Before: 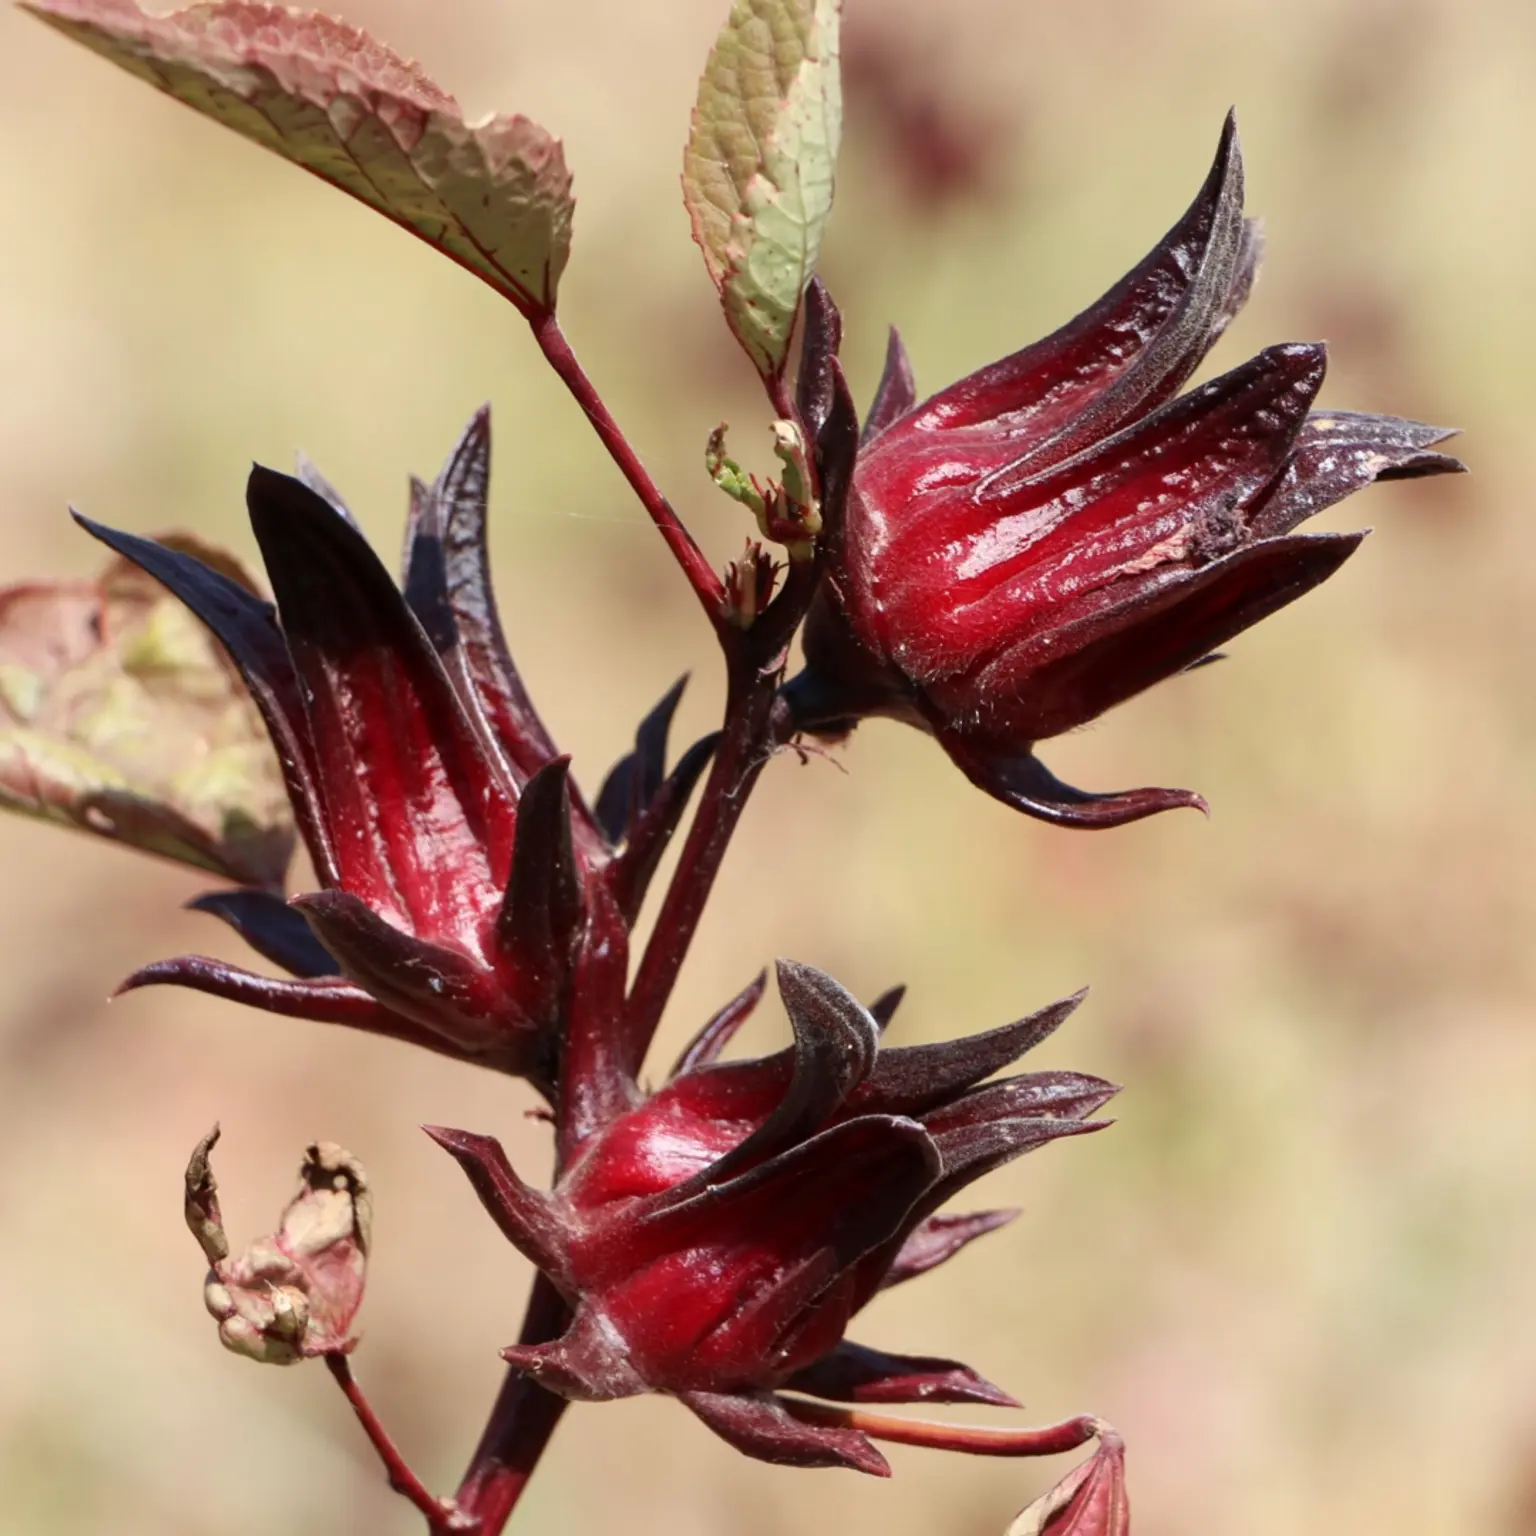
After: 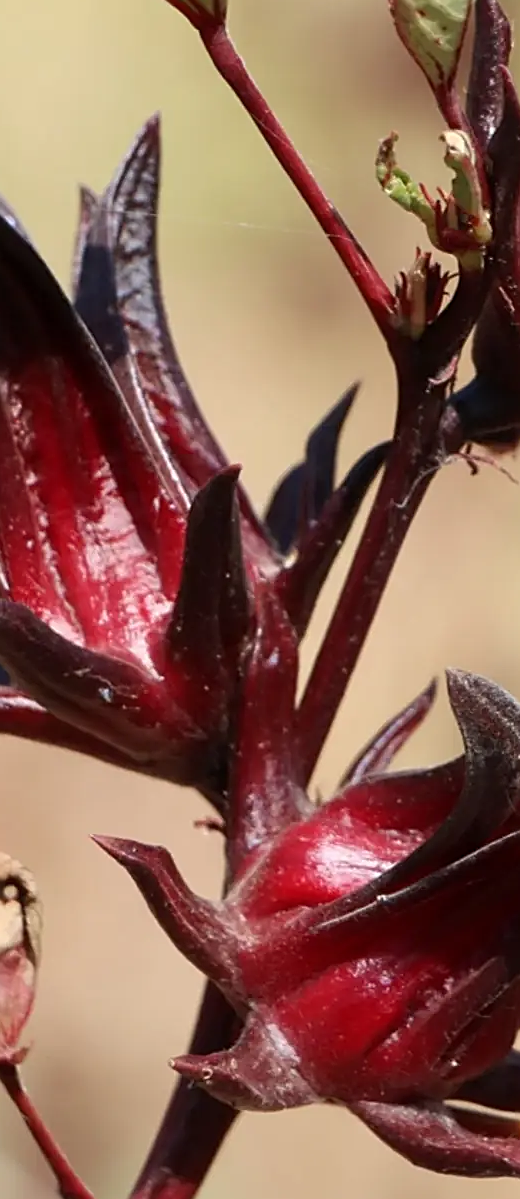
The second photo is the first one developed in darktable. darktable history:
sharpen: on, module defaults
crop and rotate: left 21.507%, top 18.93%, right 44.611%, bottom 2.968%
